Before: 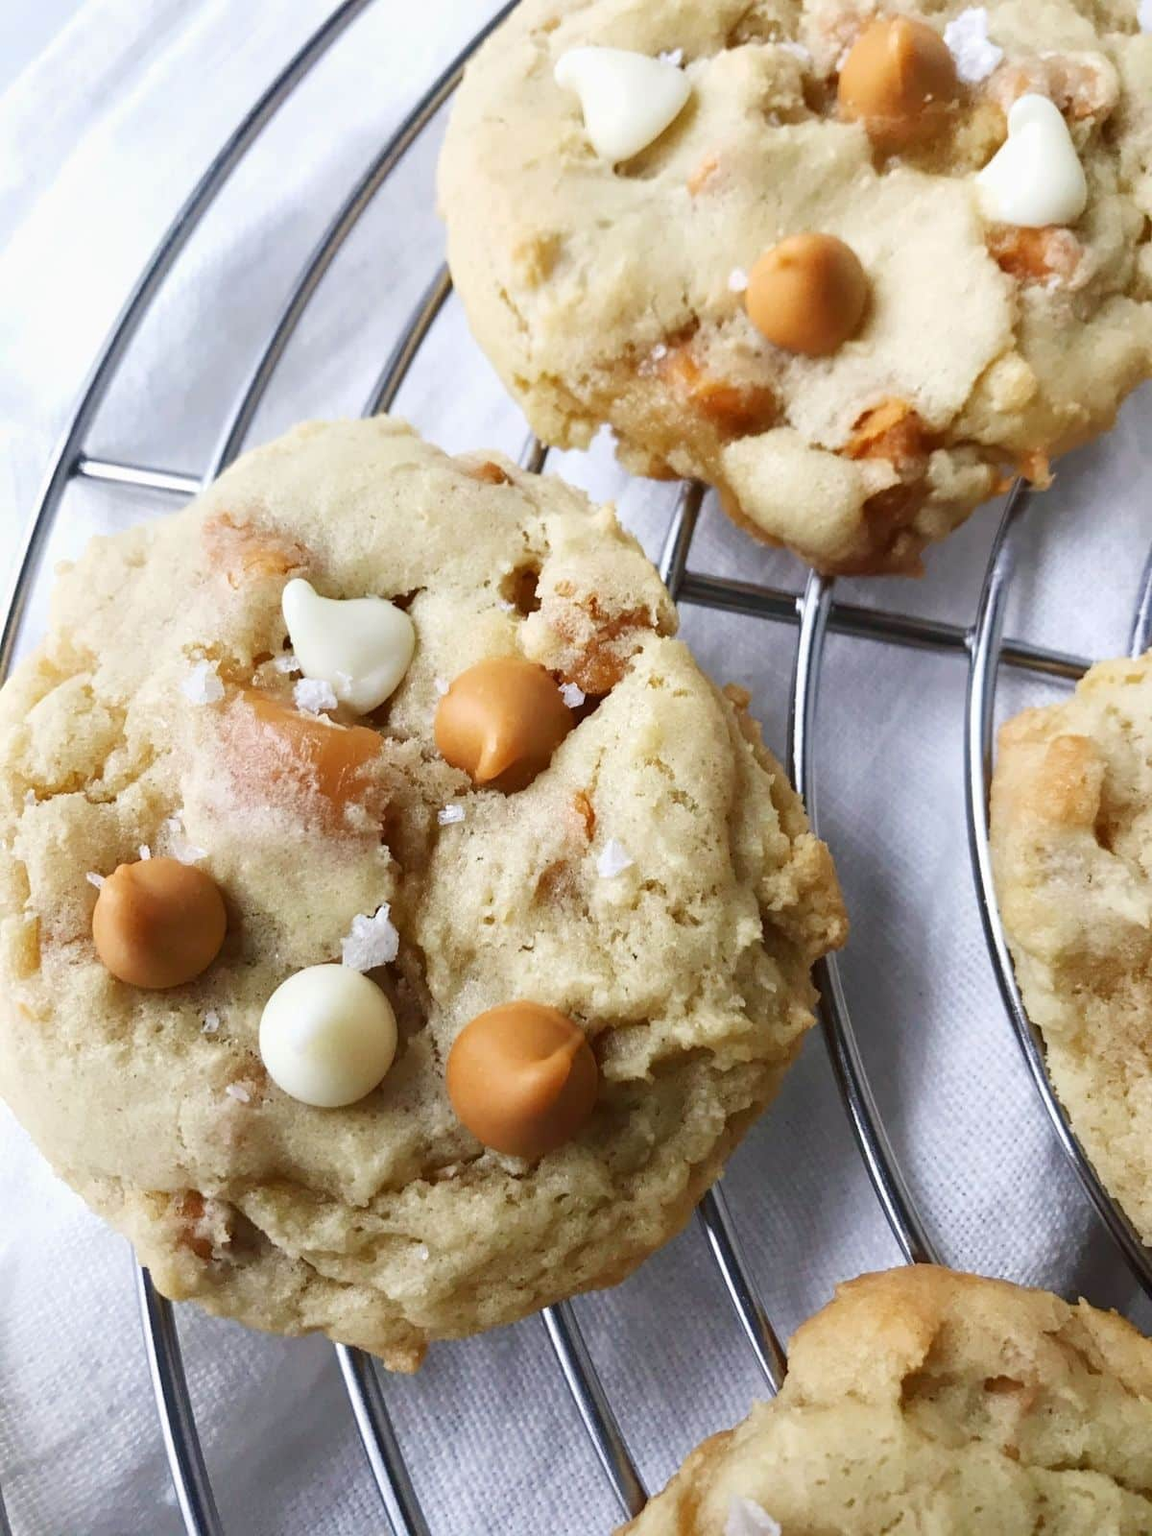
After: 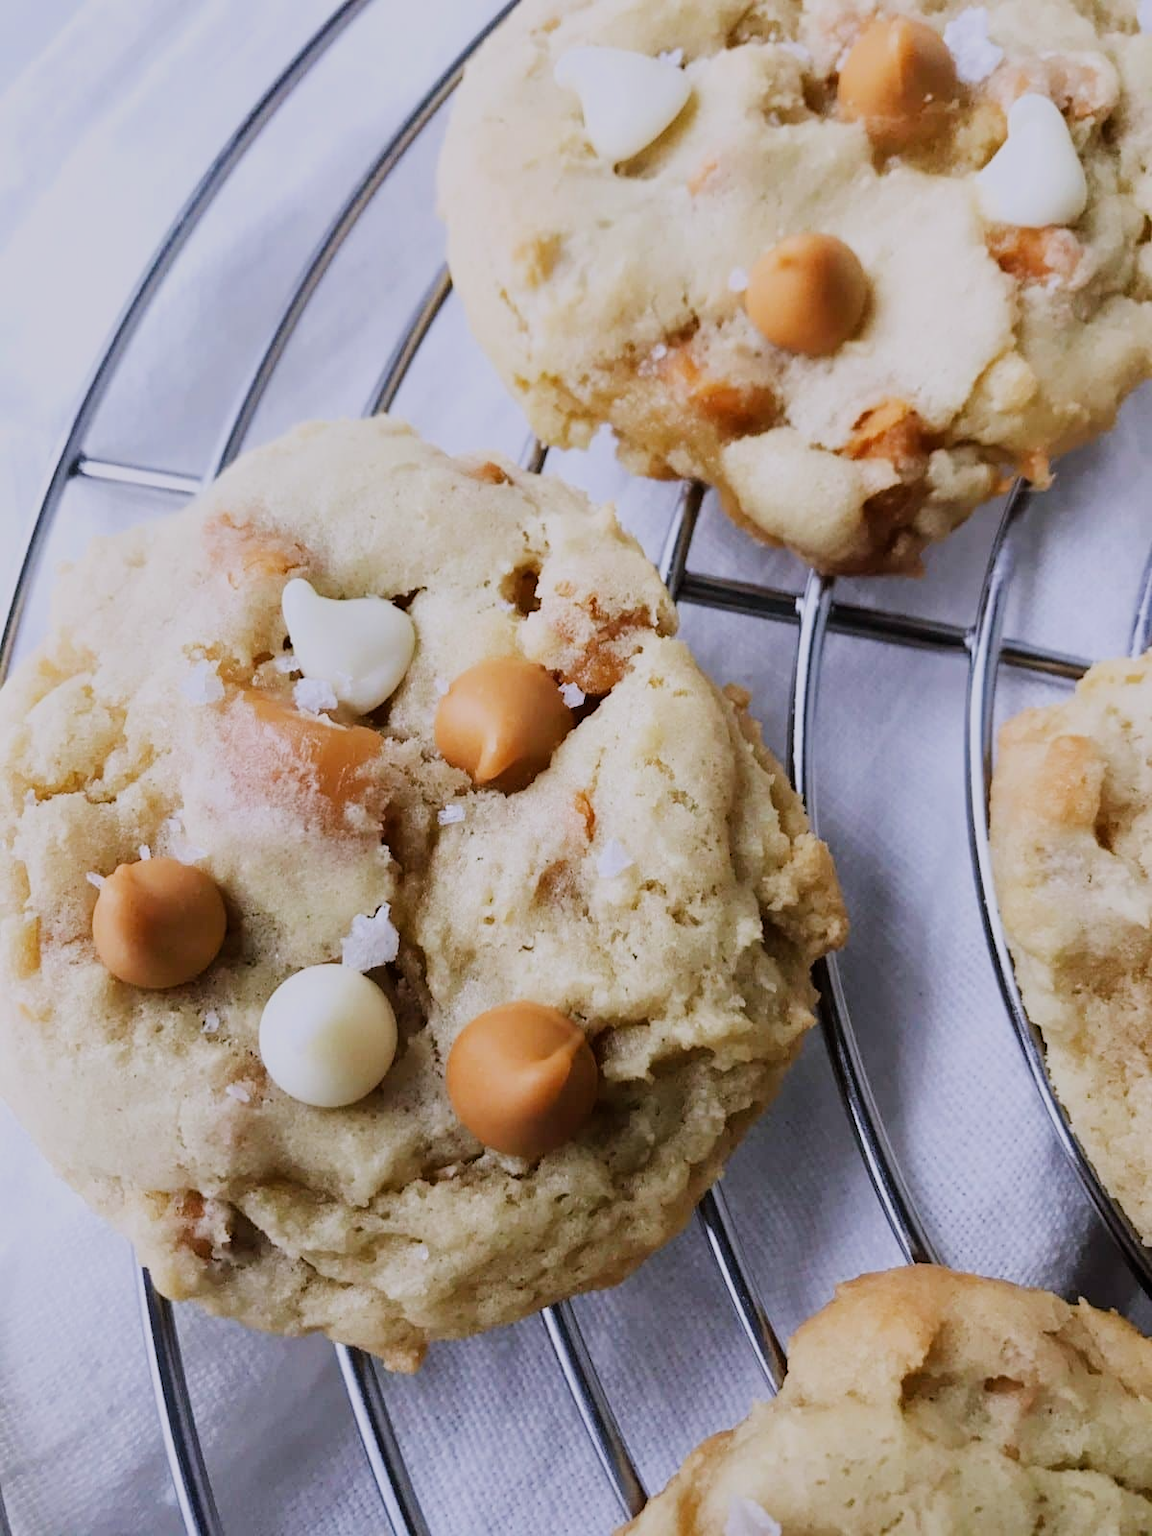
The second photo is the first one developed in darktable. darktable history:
filmic rgb: black relative exposure -9.22 EV, white relative exposure 6.77 EV, hardness 3.07, contrast 1.05
white balance: red 1.004, blue 1.096
